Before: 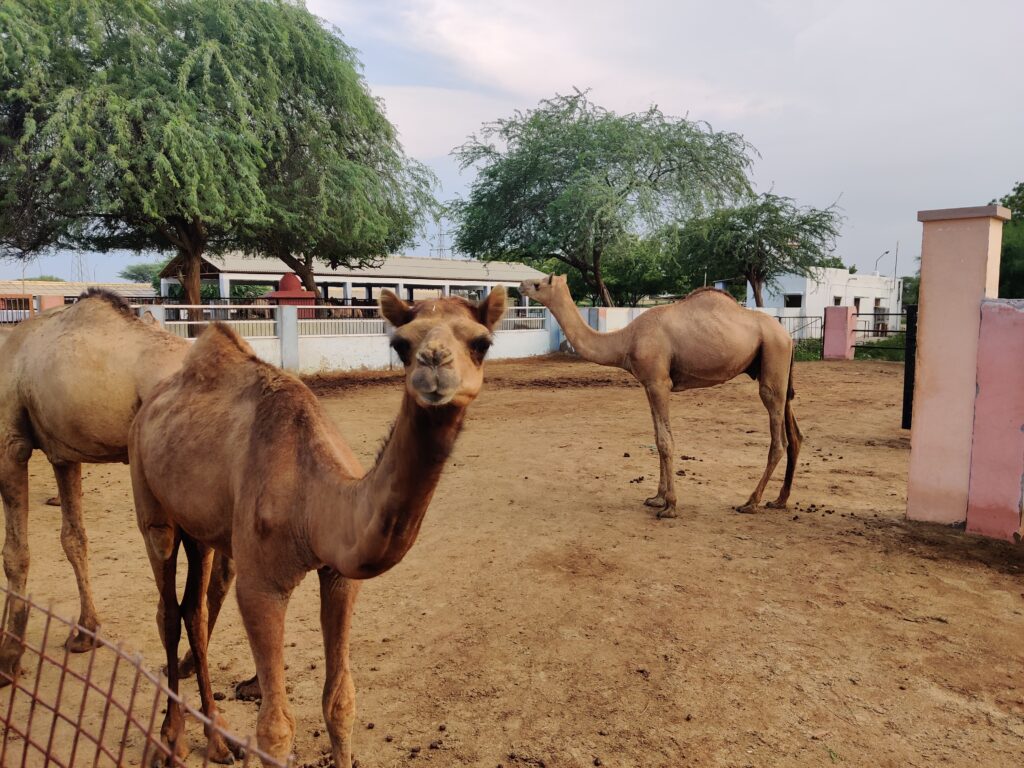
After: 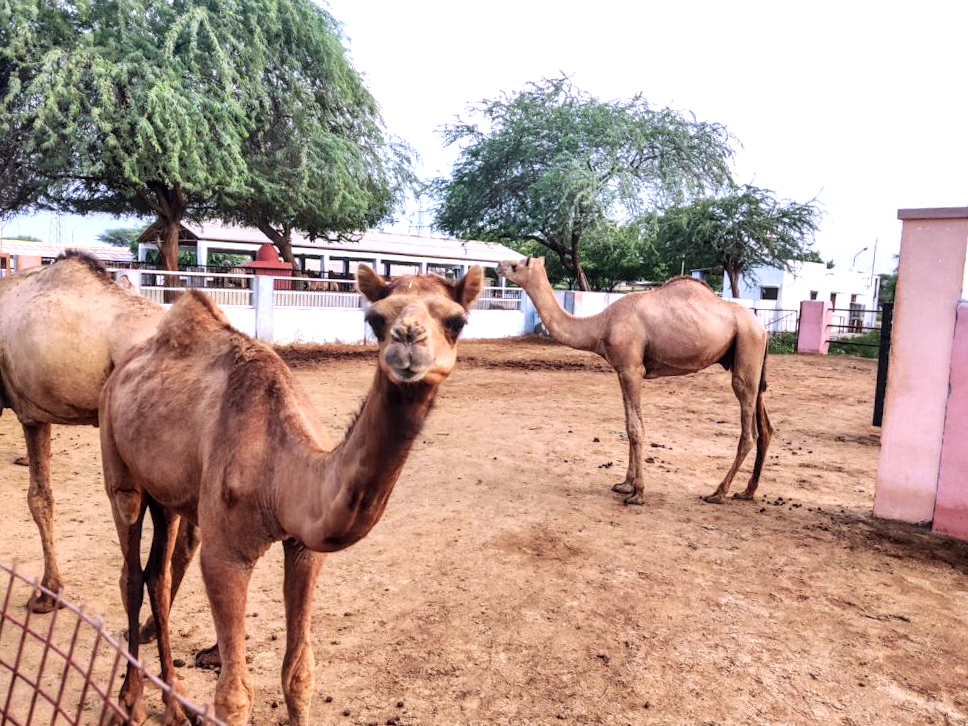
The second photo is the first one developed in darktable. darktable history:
local contrast: highlights 34%, detail 135%
crop and rotate: angle -2.51°
exposure: exposure 0.947 EV, compensate exposure bias true, compensate highlight preservation false
color calibration: illuminant custom, x 0.367, y 0.392, temperature 4433.52 K
